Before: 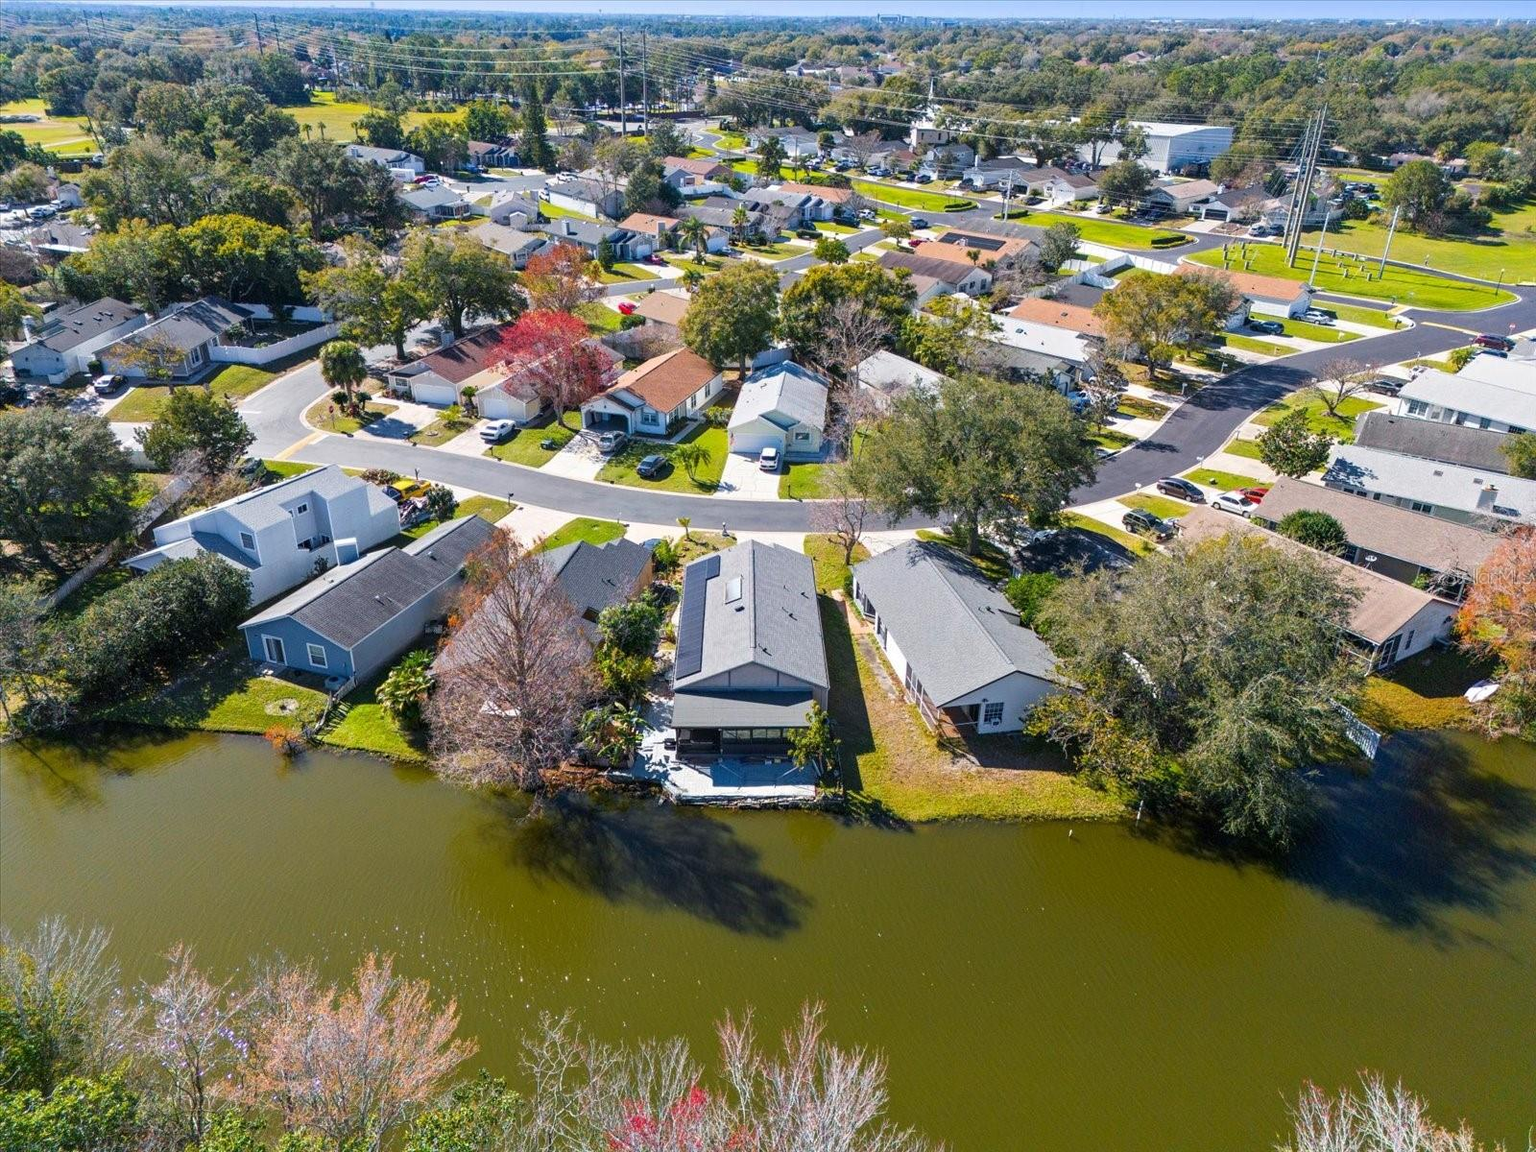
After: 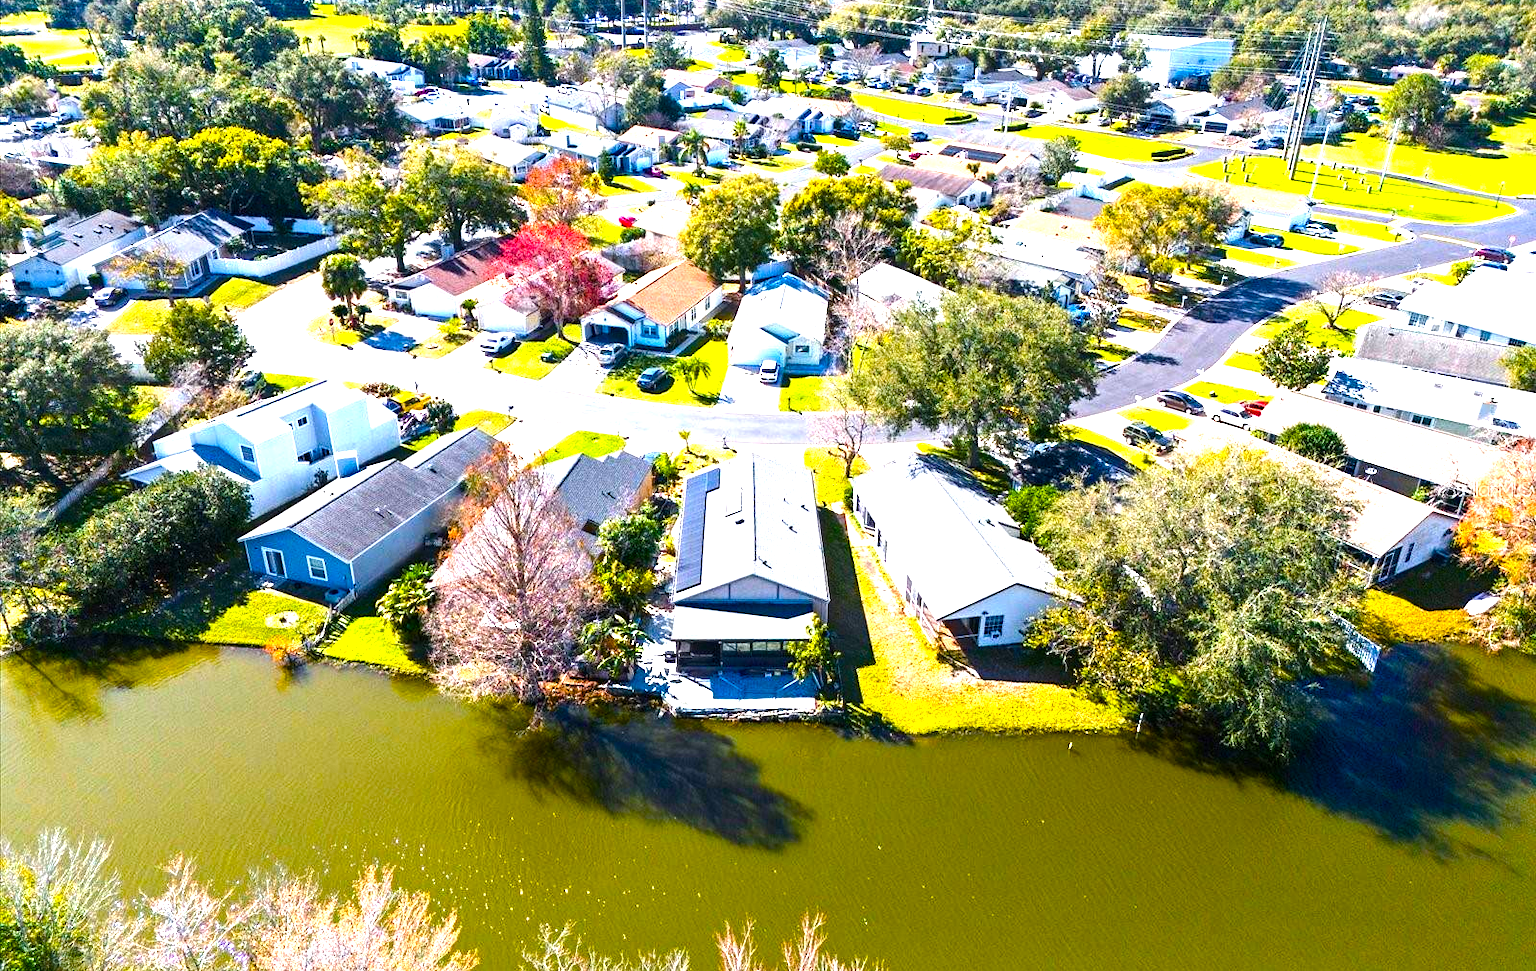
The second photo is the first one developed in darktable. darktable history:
tone equalizer: -8 EV -0.436 EV, -7 EV -0.382 EV, -6 EV -0.367 EV, -5 EV -0.191 EV, -3 EV 0.224 EV, -2 EV 0.314 EV, -1 EV 0.404 EV, +0 EV 0.424 EV, edges refinement/feathering 500, mask exposure compensation -1.57 EV, preserve details no
crop: top 7.588%, bottom 8.038%
color balance rgb: power › luminance 3.346%, power › hue 234.51°, linear chroma grading › global chroma 15.035%, perceptual saturation grading › global saturation 20%, perceptual saturation grading › highlights -25.447%, perceptual saturation grading › shadows 49.462%, perceptual brilliance grading › highlights 15.353%, perceptual brilliance grading › mid-tones 6.213%, perceptual brilliance grading › shadows -15.173%, global vibrance 20%
exposure: black level correction 0, exposure 0.697 EV, compensate exposure bias true, compensate highlight preservation false
